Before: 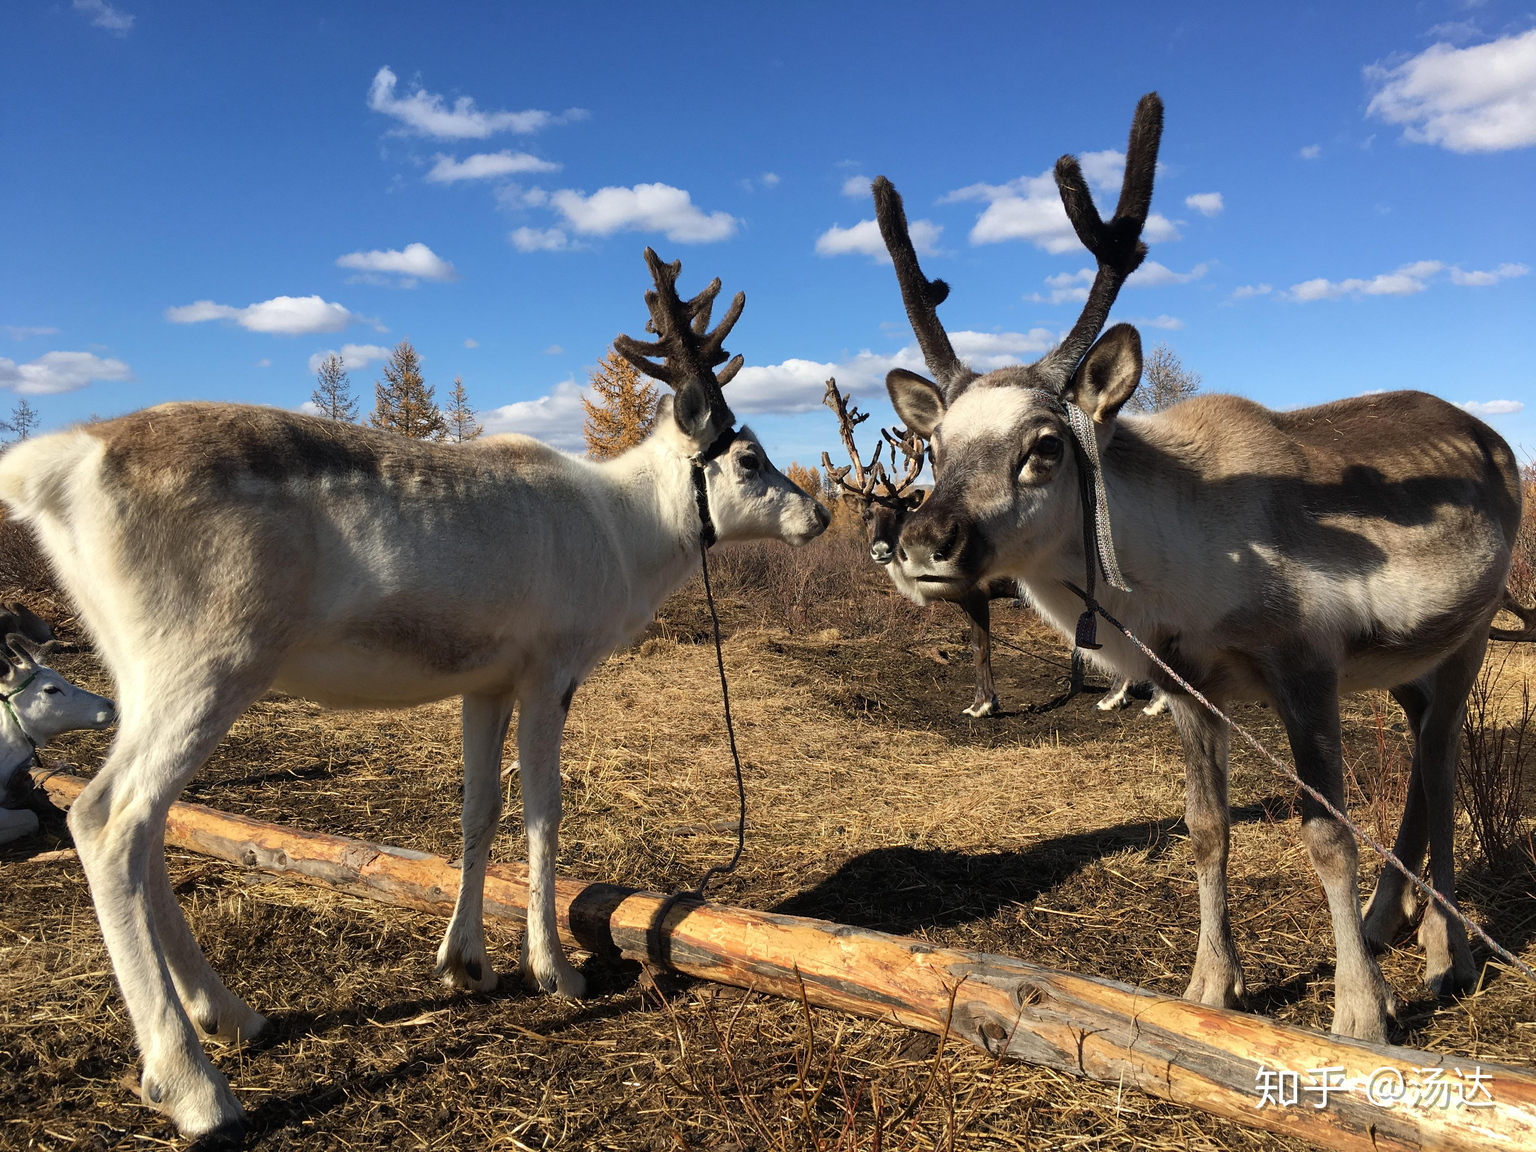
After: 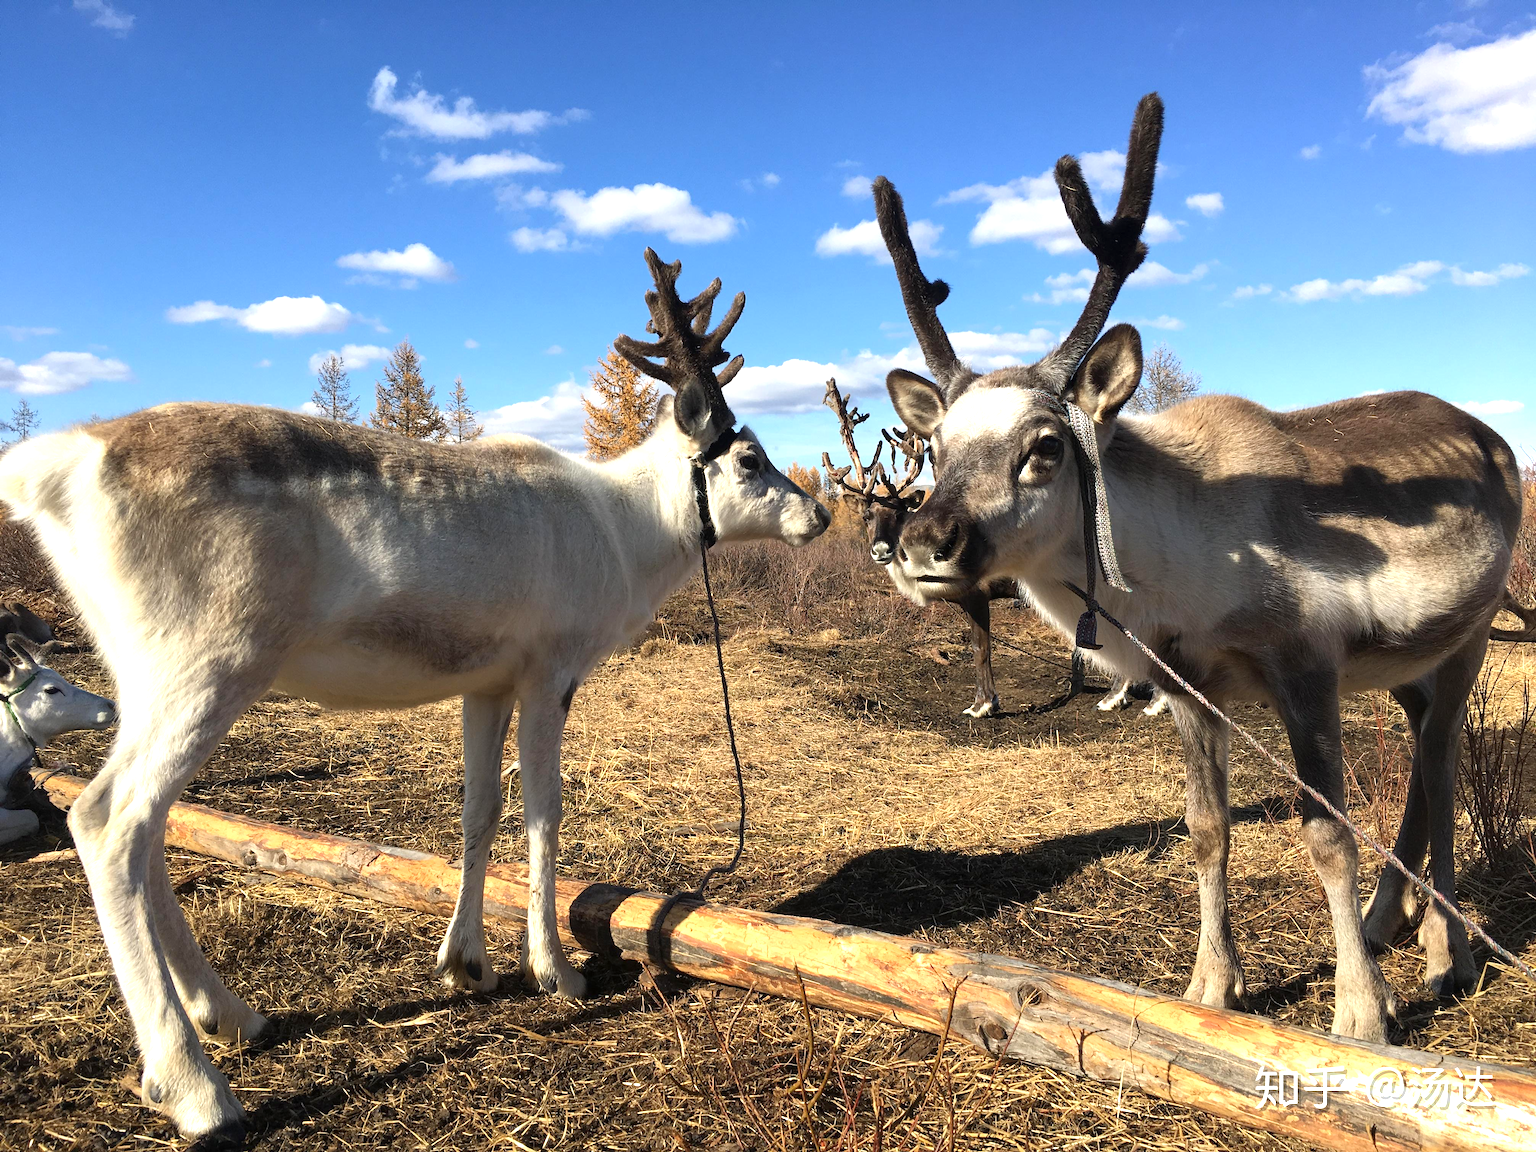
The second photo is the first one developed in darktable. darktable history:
exposure: exposure 0.694 EV, compensate highlight preservation false
